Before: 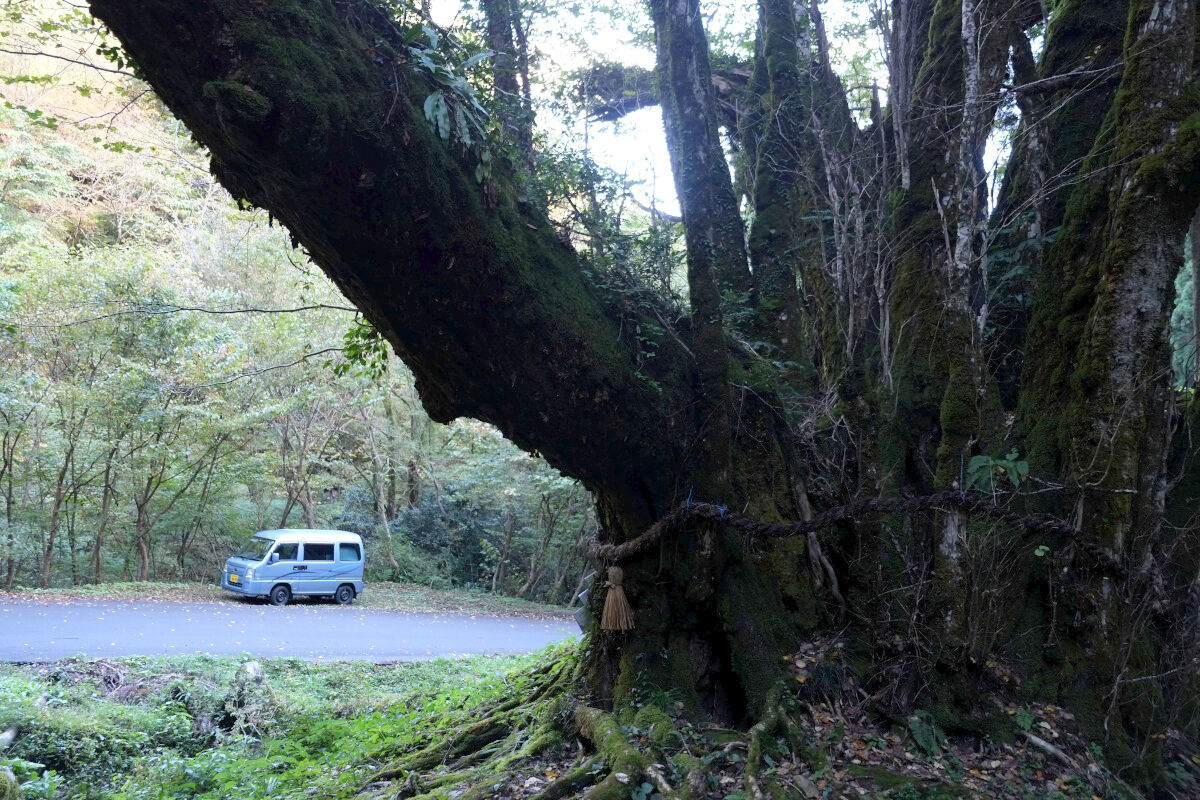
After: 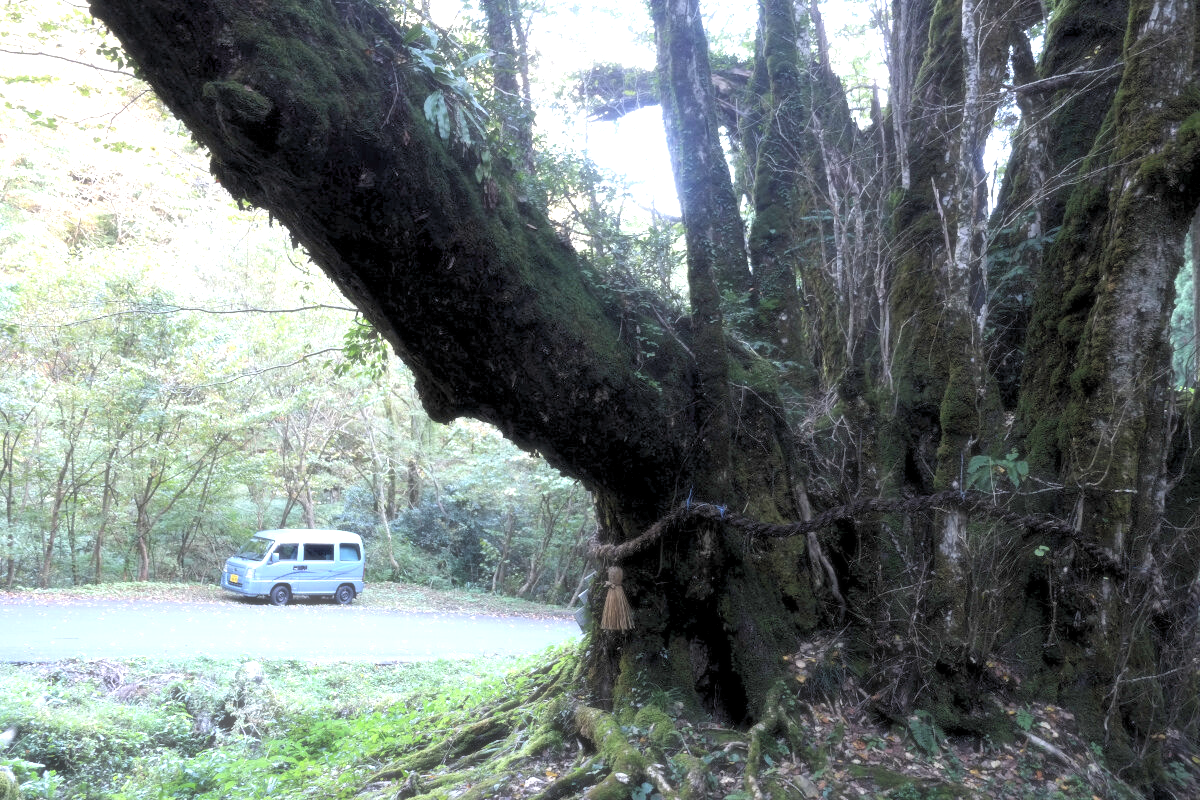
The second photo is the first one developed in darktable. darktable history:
contrast equalizer: y [[0.5 ×6], [0.5 ×6], [0.975, 0.964, 0.925, 0.865, 0.793, 0.721], [0 ×6], [0 ×6]]
soften: size 10%, saturation 50%, brightness 0.2 EV, mix 10%
rgb levels: levels [[0.013, 0.434, 0.89], [0, 0.5, 1], [0, 0.5, 1]]
haze removal: strength -0.1, adaptive false
exposure: black level correction -0.005, exposure 0.622 EV, compensate highlight preservation false
